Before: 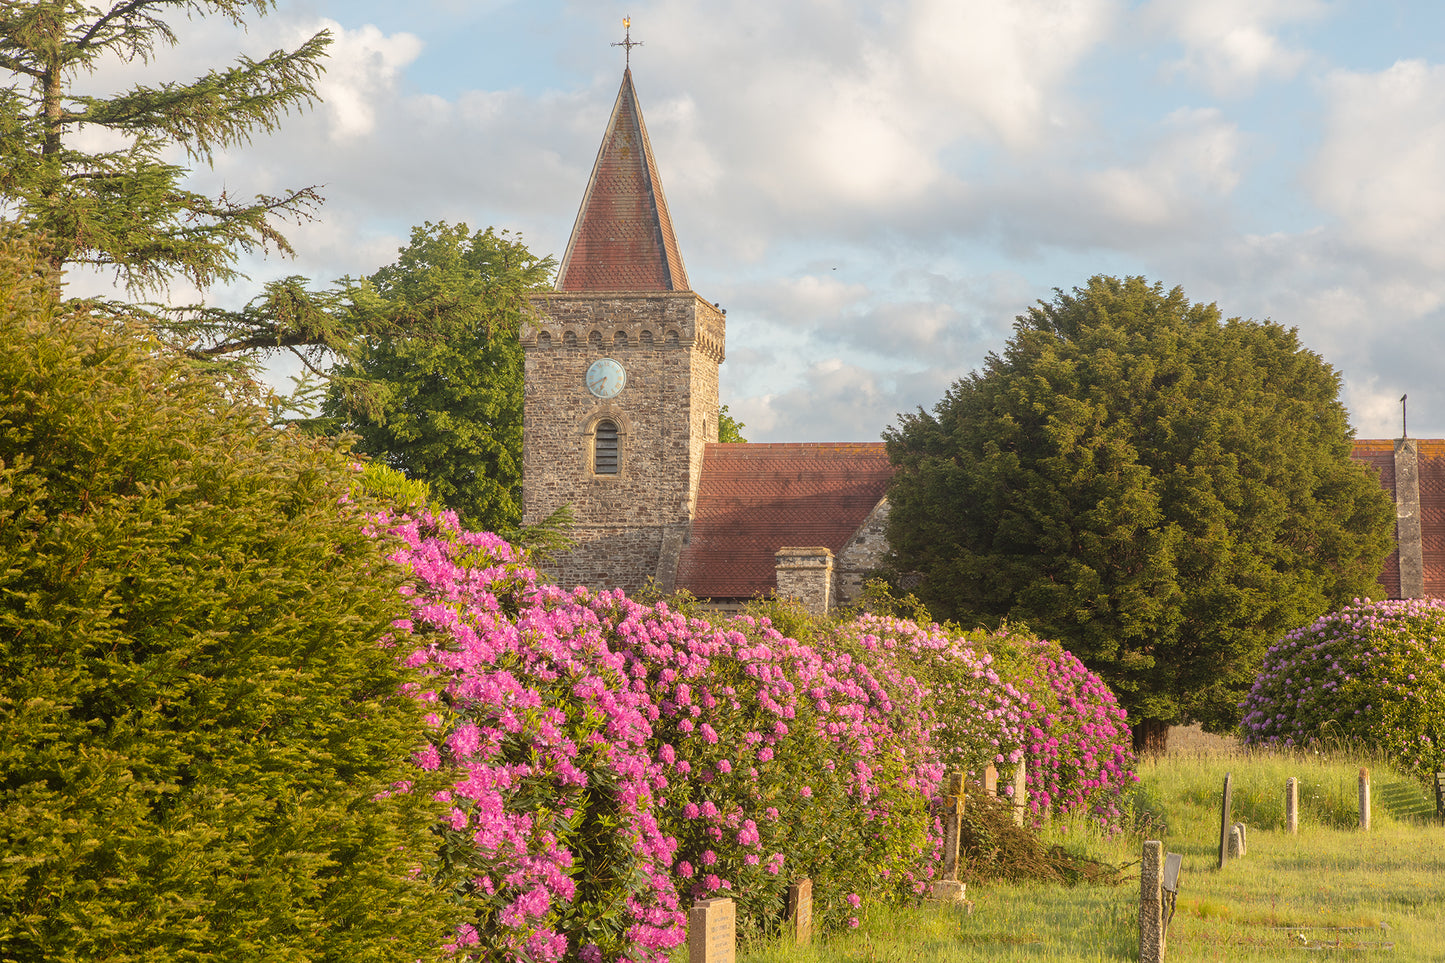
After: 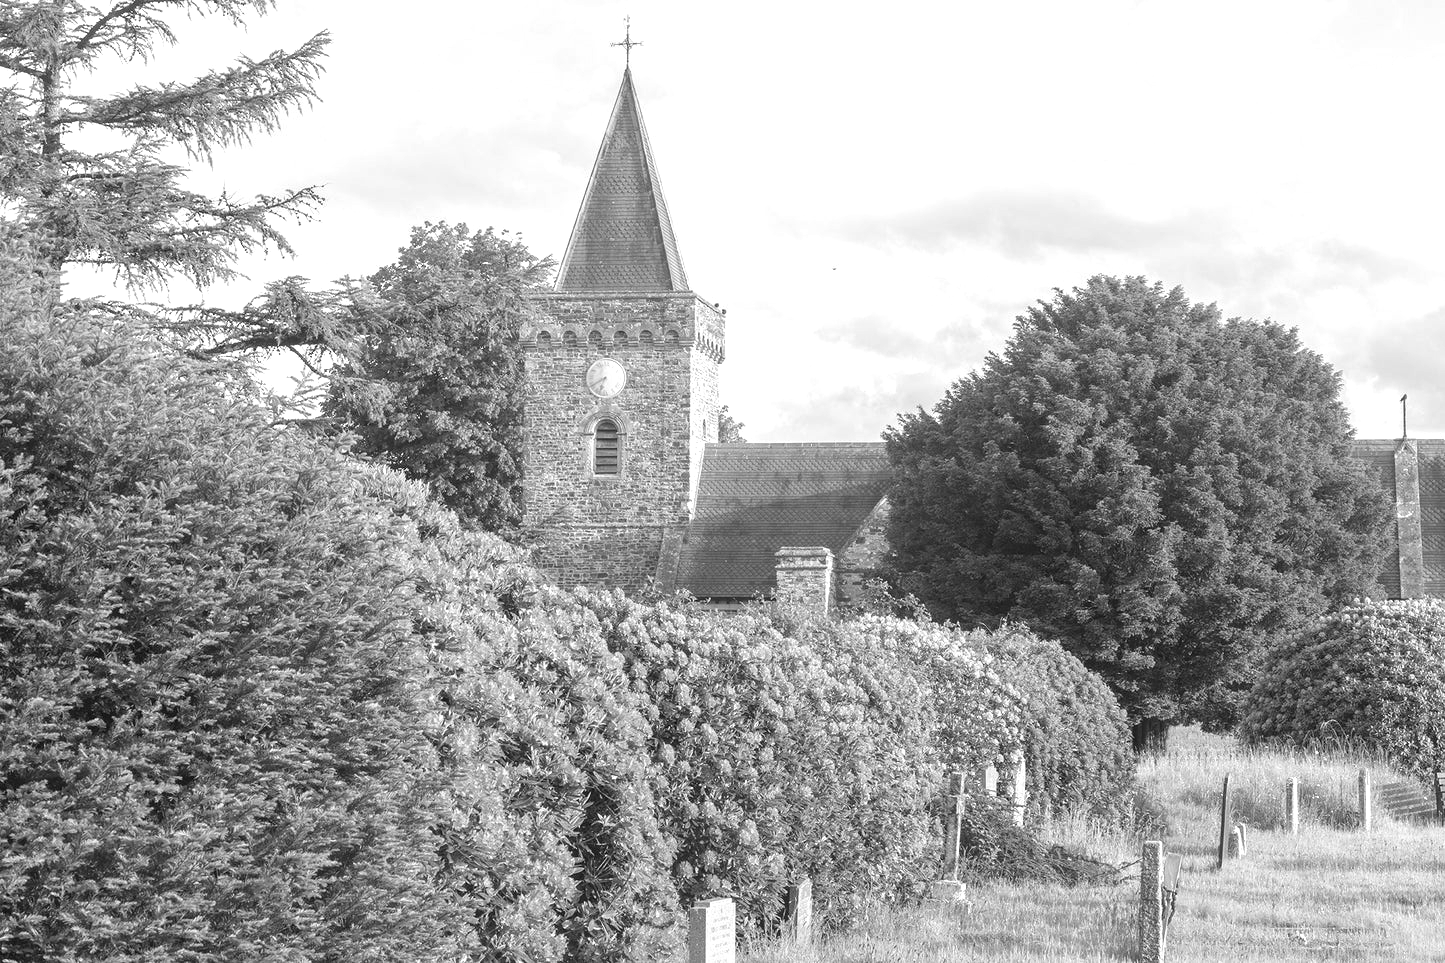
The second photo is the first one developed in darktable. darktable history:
monochrome: on, module defaults
exposure: exposure 0.781 EV, compensate highlight preservation false
